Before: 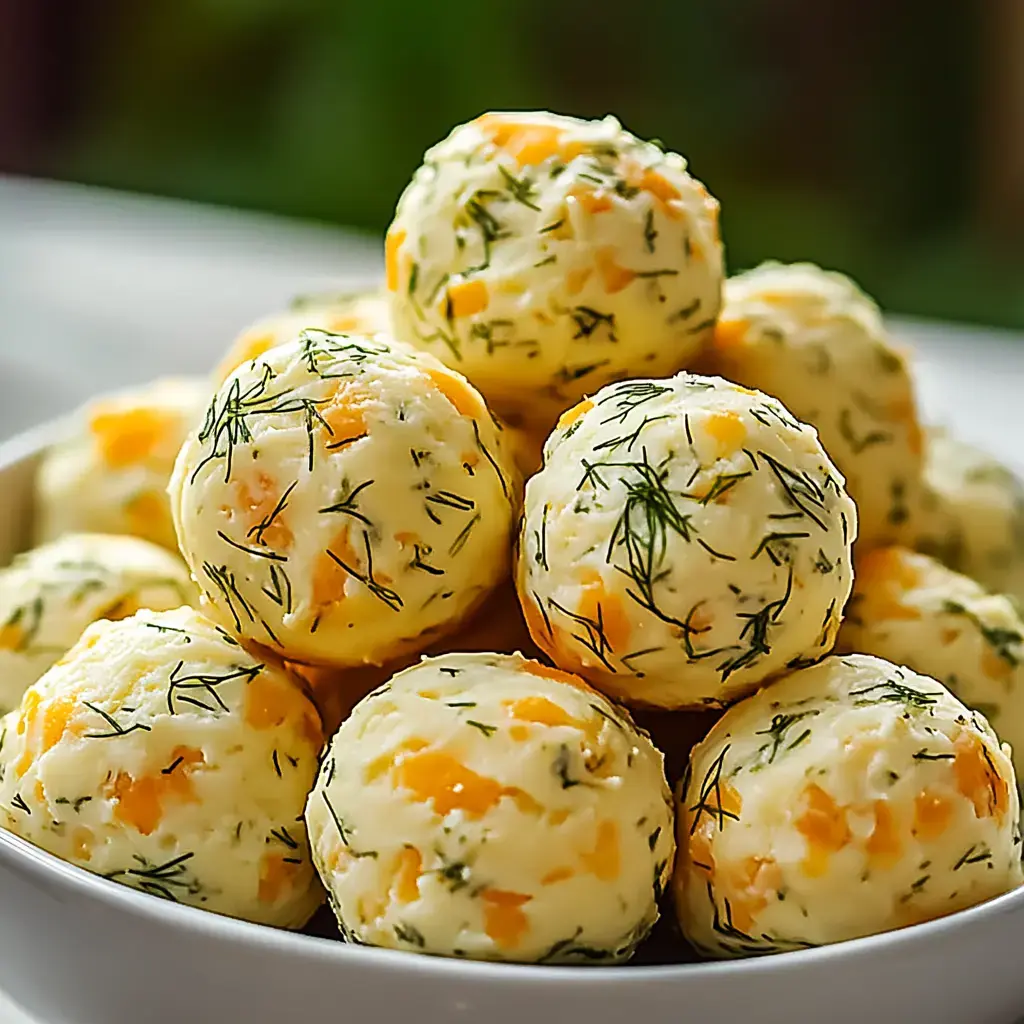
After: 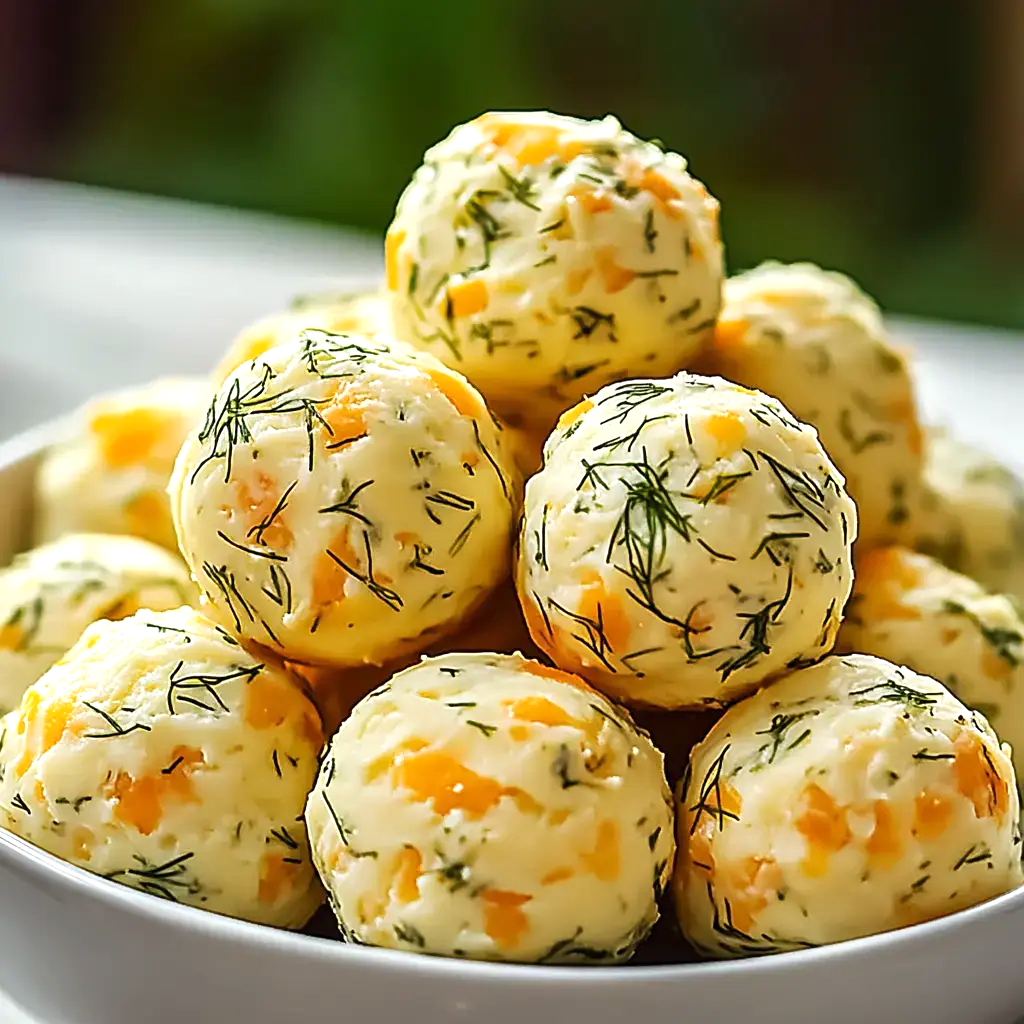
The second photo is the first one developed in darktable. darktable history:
exposure: exposure 0.294 EV, compensate highlight preservation false
